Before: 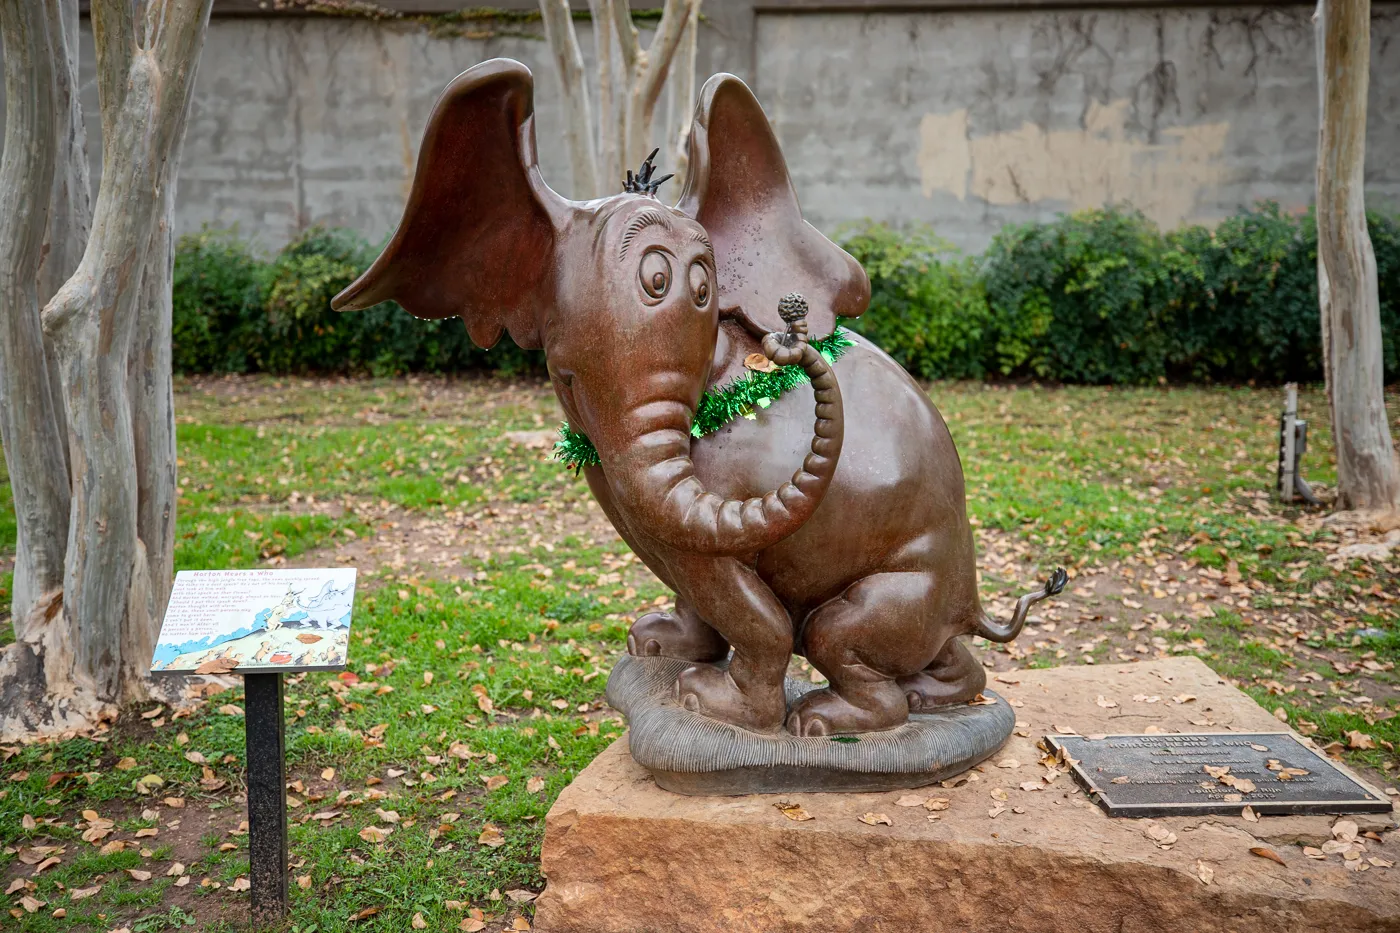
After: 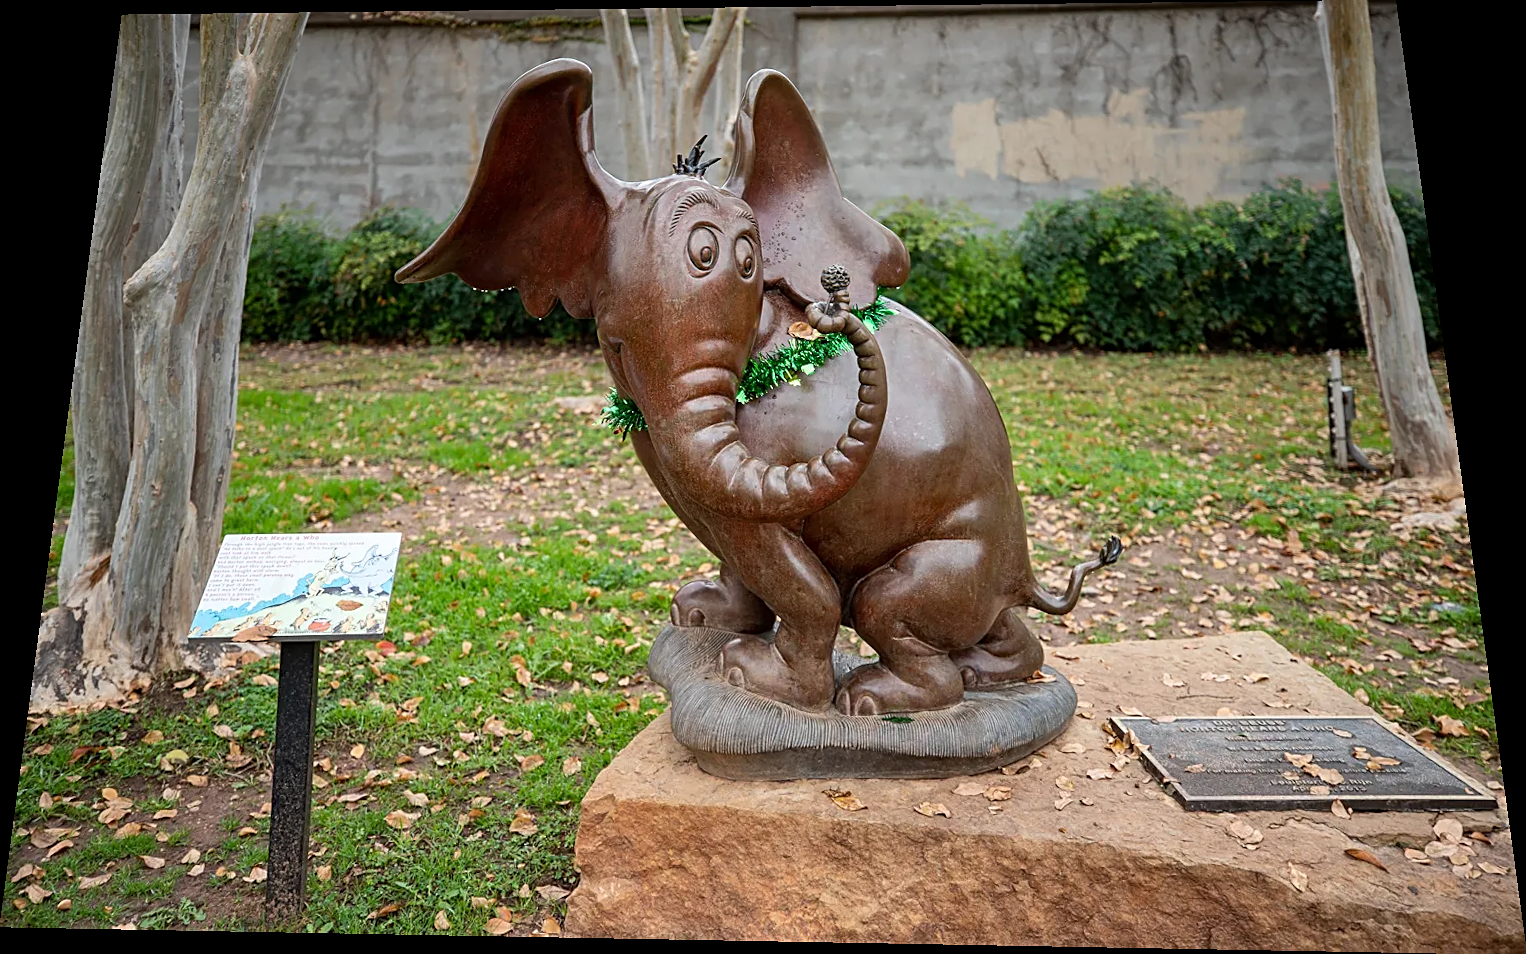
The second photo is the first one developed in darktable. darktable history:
sharpen: on, module defaults
rotate and perspective: rotation 0.128°, lens shift (vertical) -0.181, lens shift (horizontal) -0.044, shear 0.001, automatic cropping off
